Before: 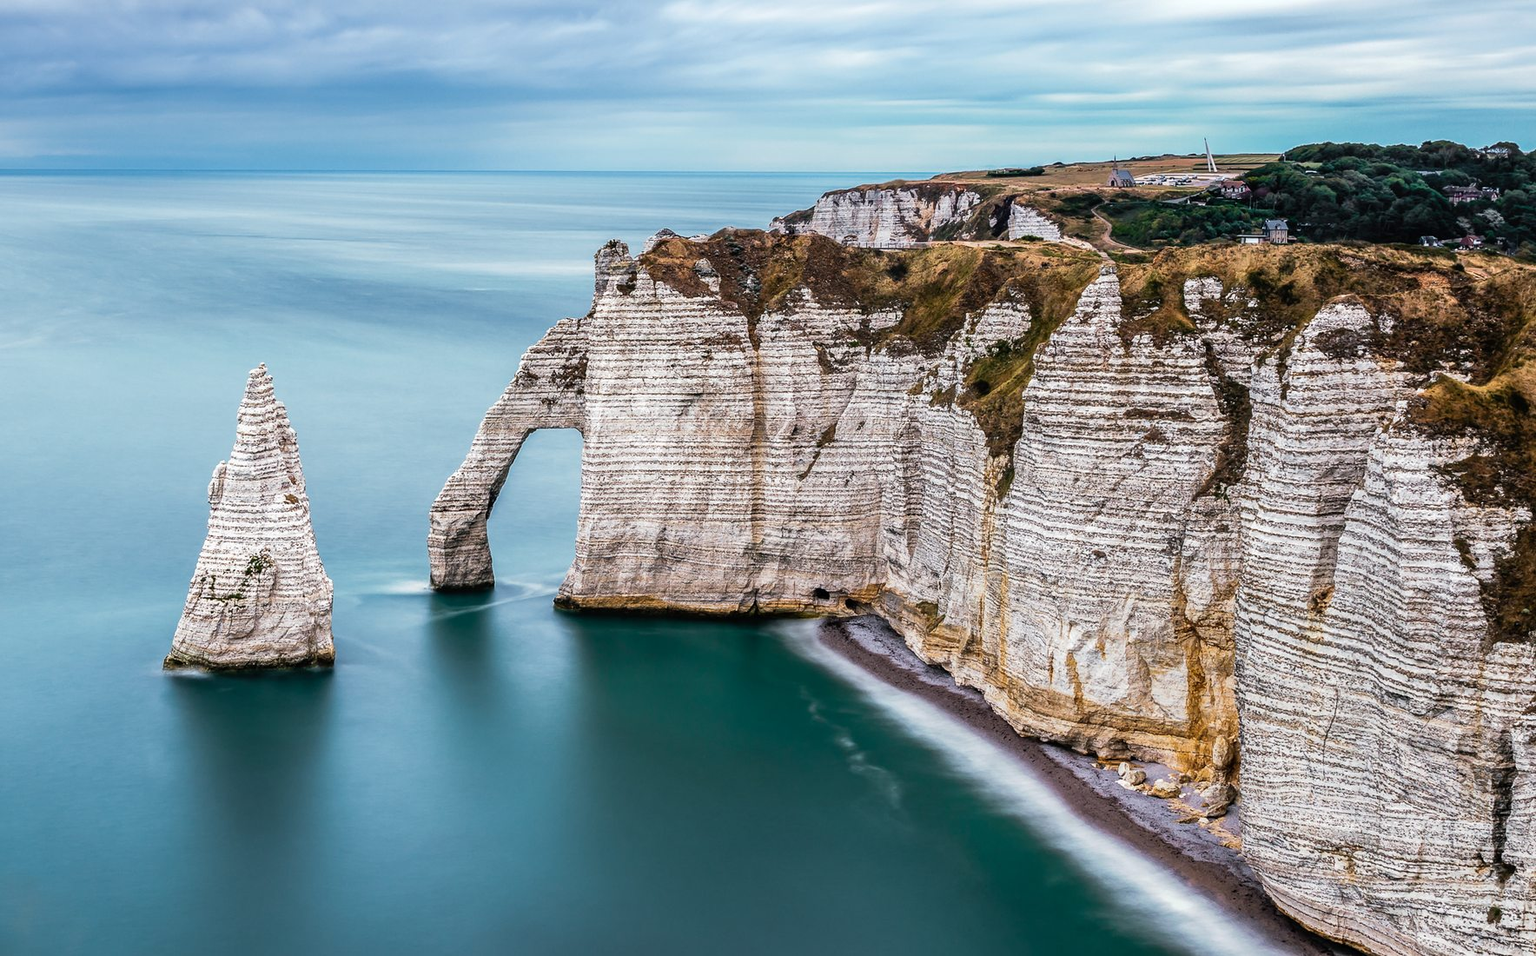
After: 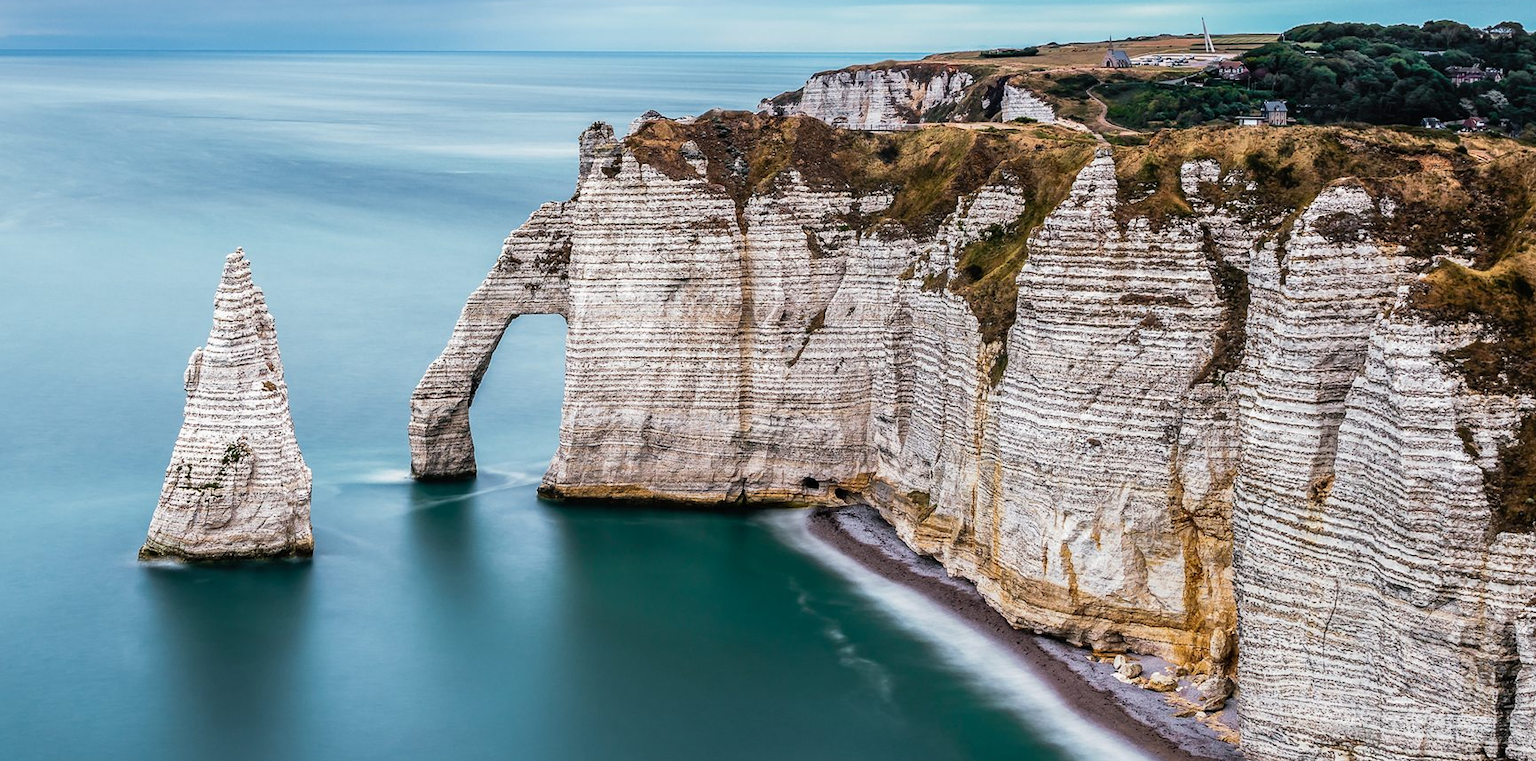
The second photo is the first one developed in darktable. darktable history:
crop and rotate: left 1.831%, top 12.72%, right 0.226%, bottom 9.219%
